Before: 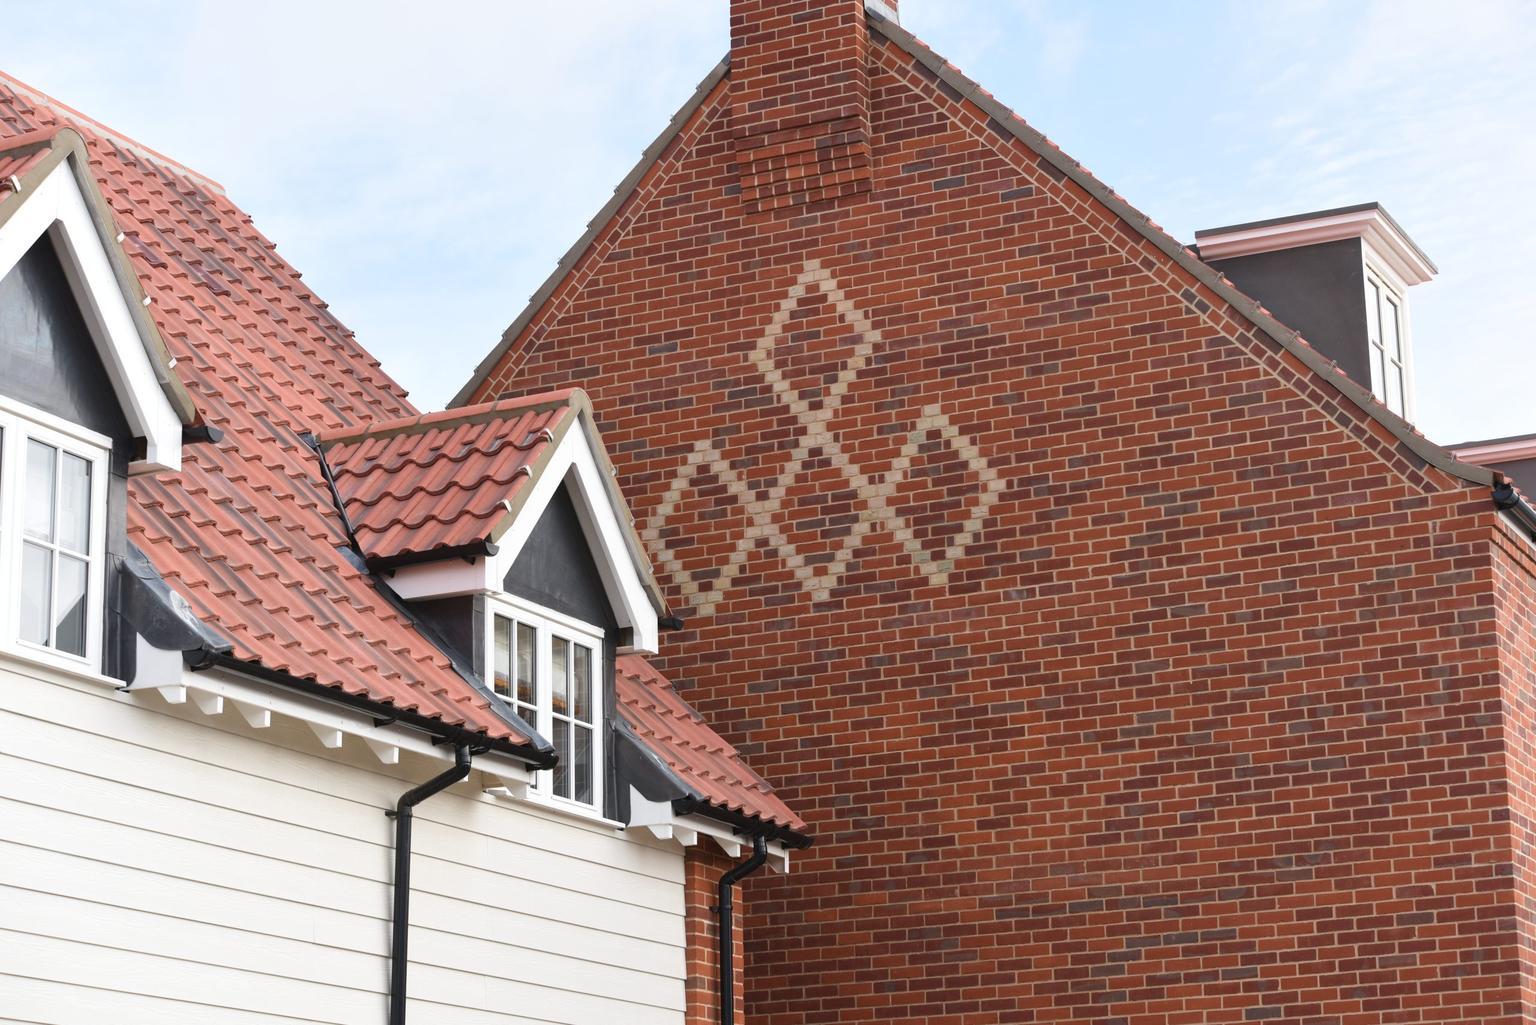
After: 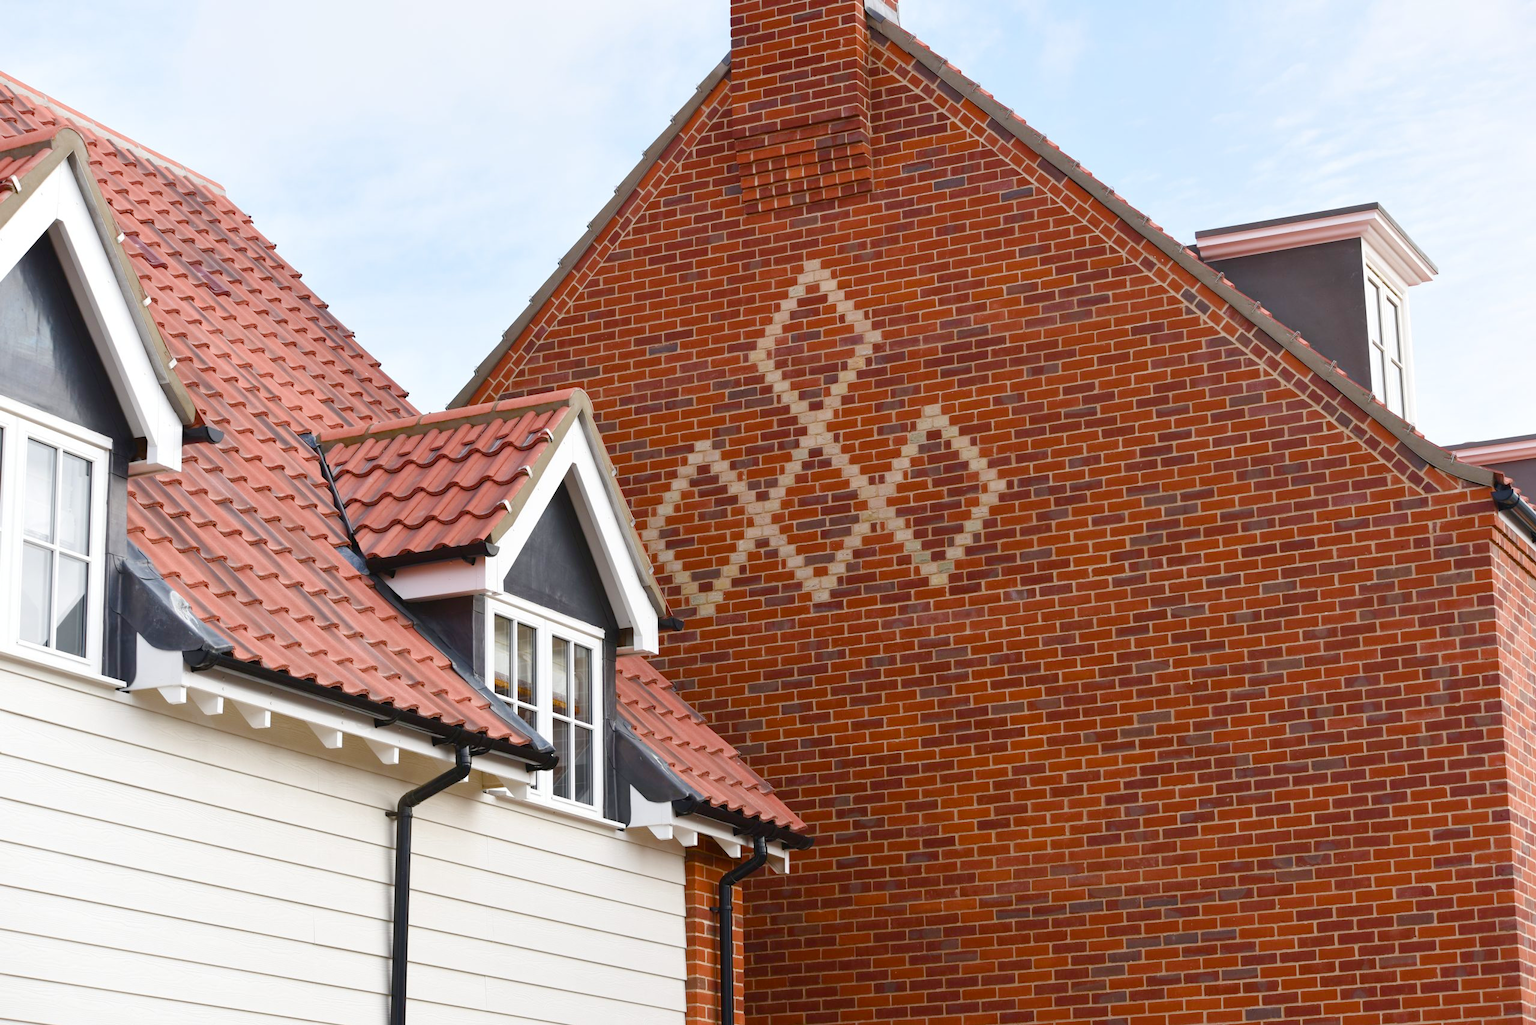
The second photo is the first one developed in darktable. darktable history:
color balance rgb: global offset › hue 171.37°, linear chroma grading › shadows -1.749%, linear chroma grading › highlights -13.861%, linear chroma grading › global chroma -9.56%, linear chroma grading › mid-tones -10.31%, perceptual saturation grading › global saturation 0.317%, perceptual saturation grading › highlights -17.187%, perceptual saturation grading › mid-tones 32.462%, perceptual saturation grading › shadows 50.443%, global vibrance 41.951%
